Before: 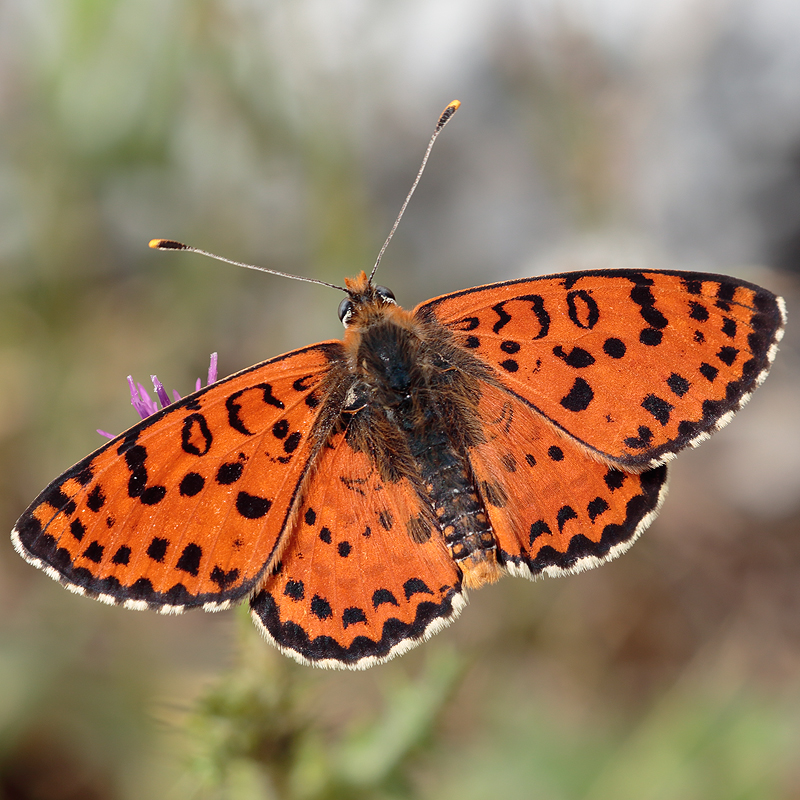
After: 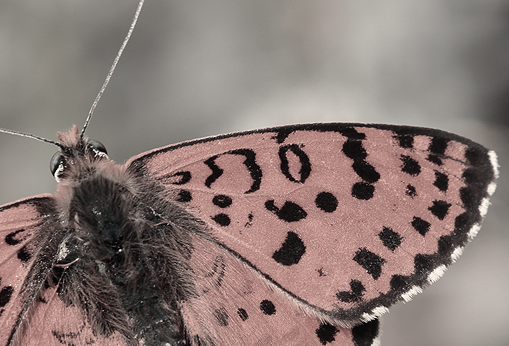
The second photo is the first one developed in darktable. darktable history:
crop: left 36.005%, top 18.293%, right 0.31%, bottom 38.444%
bloom: size 16%, threshold 98%, strength 20%
color contrast: green-magenta contrast 0.3, blue-yellow contrast 0.15
white balance: red 1.08, blue 0.791
